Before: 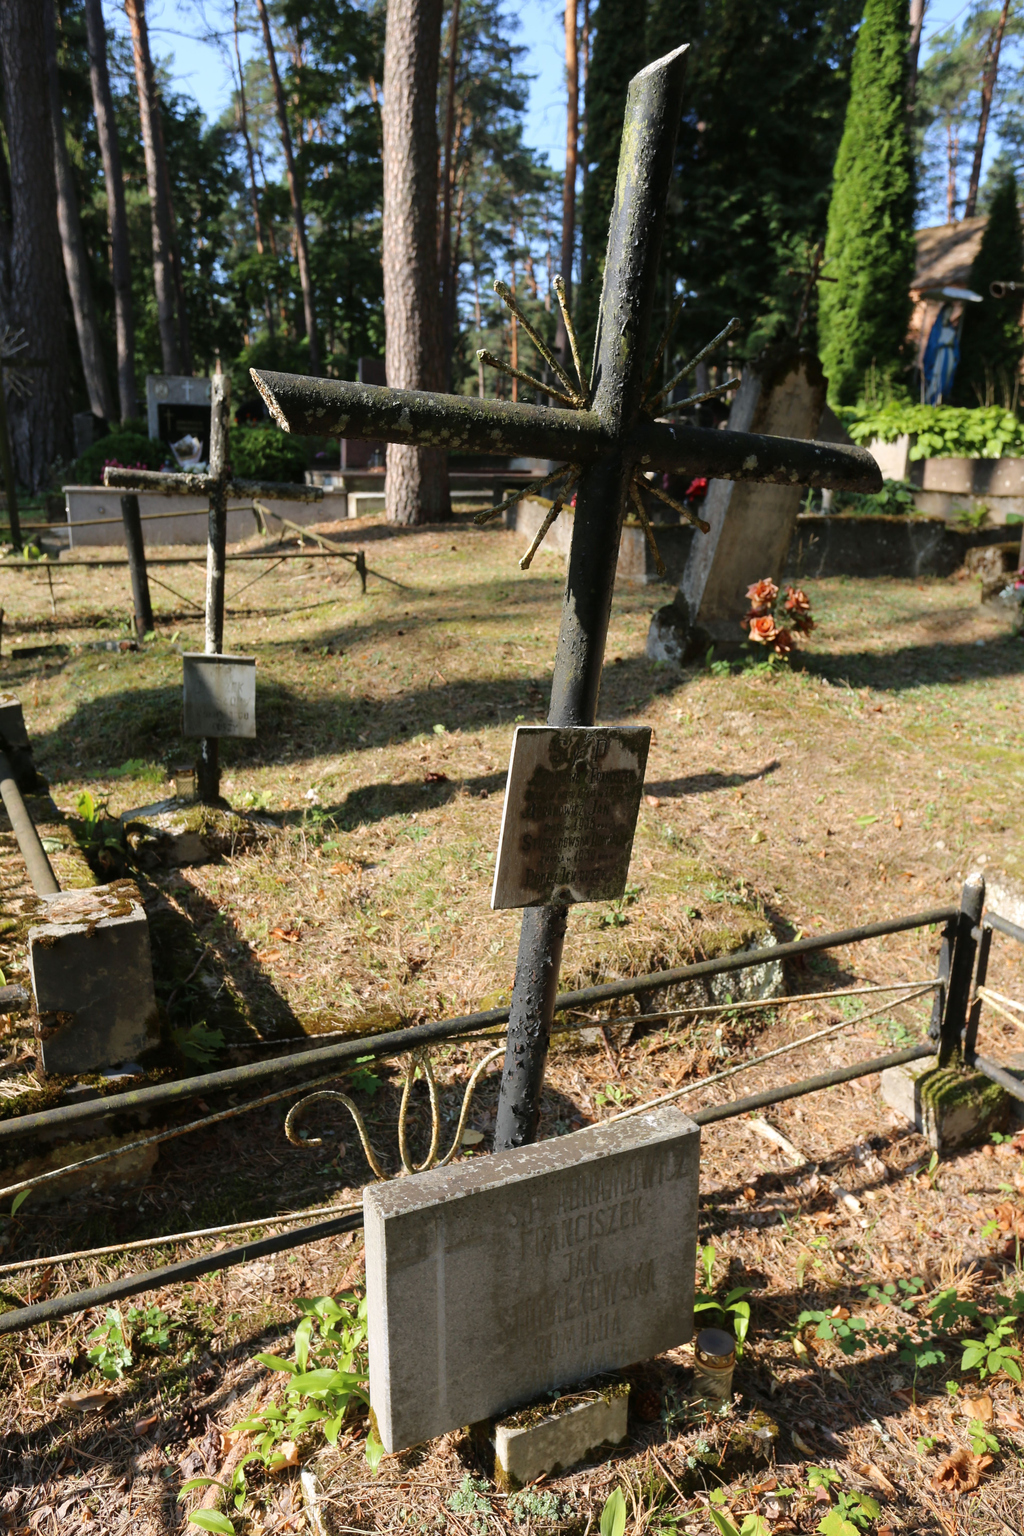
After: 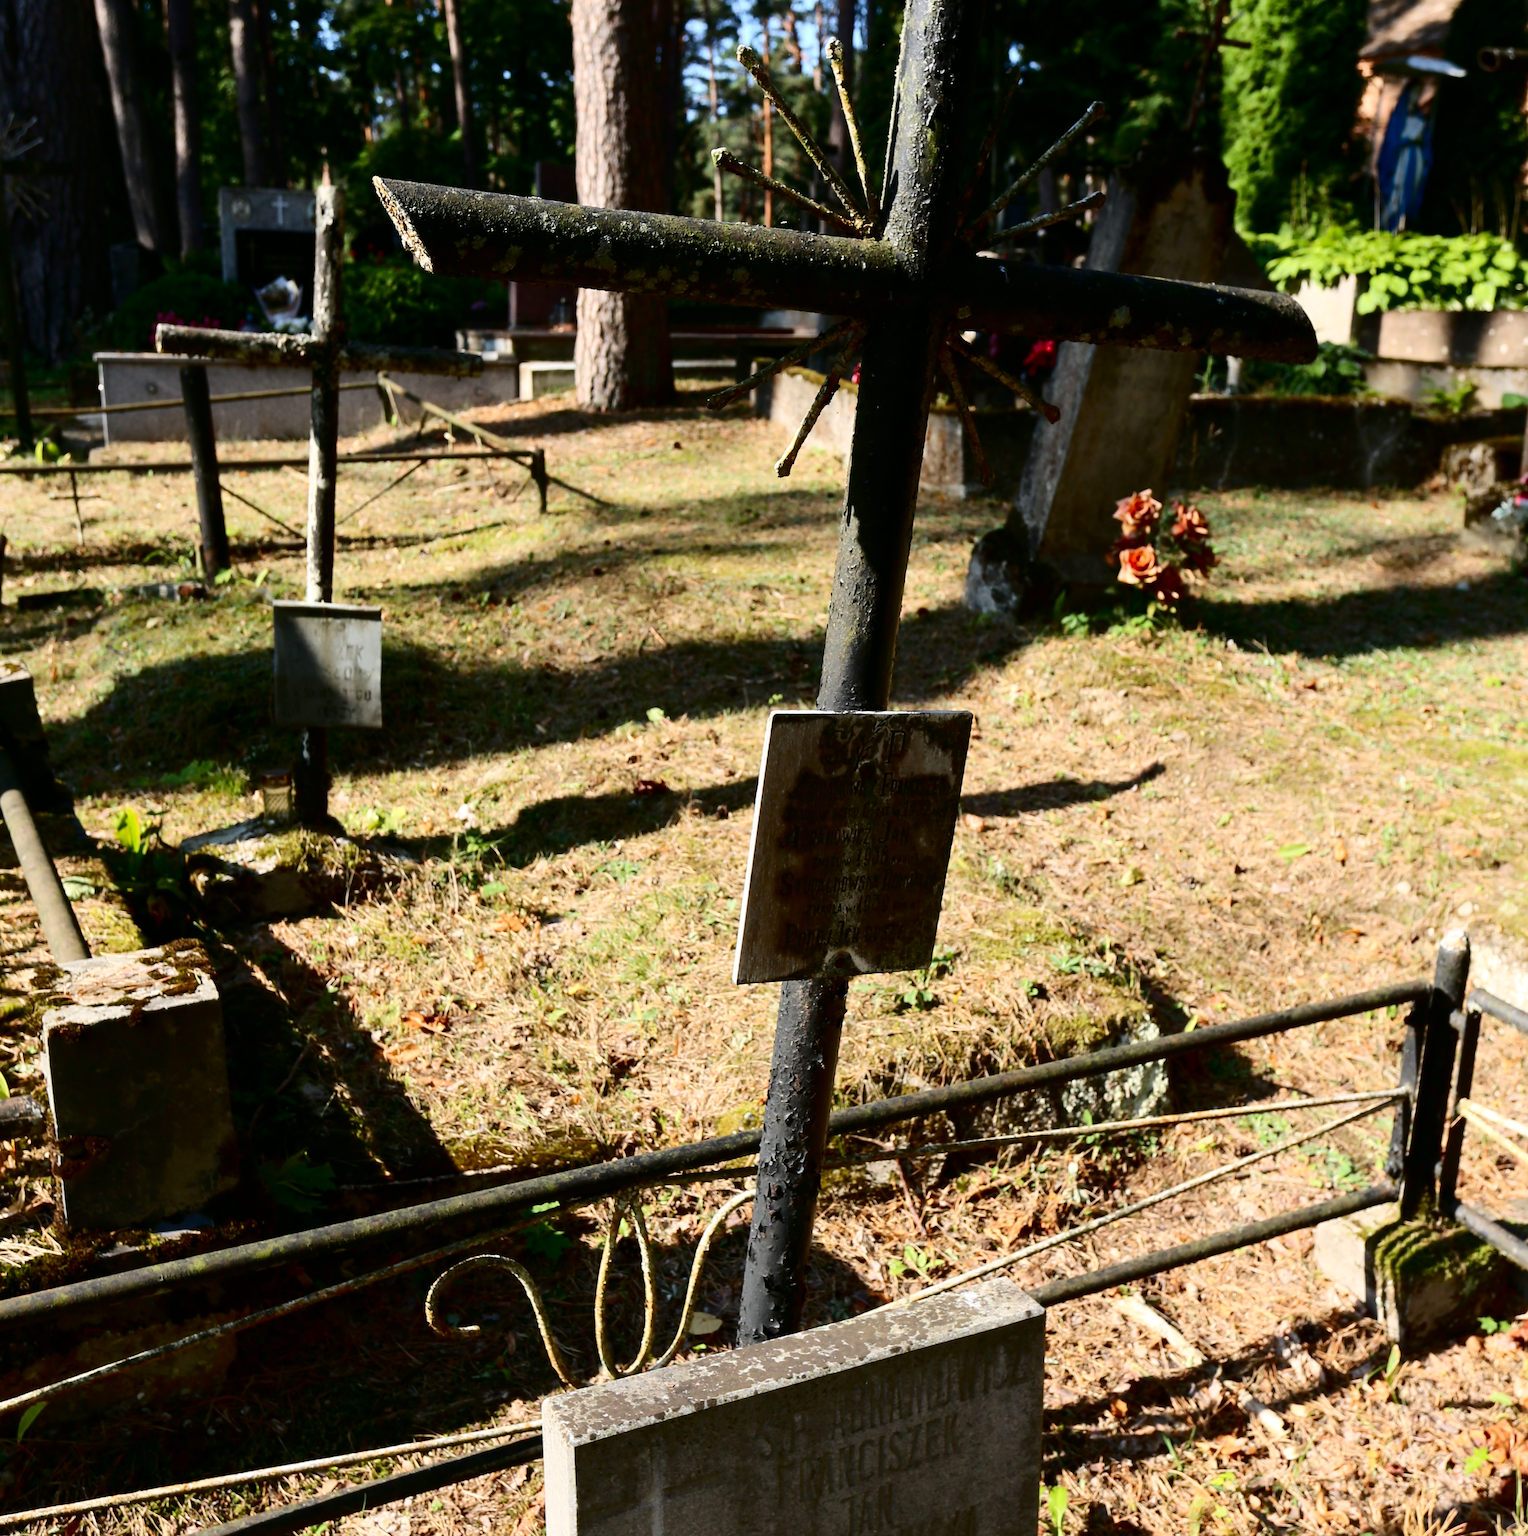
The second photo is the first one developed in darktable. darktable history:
crop: top 16.295%, bottom 16.686%
contrast brightness saturation: contrast 0.327, brightness -0.084, saturation 0.172
